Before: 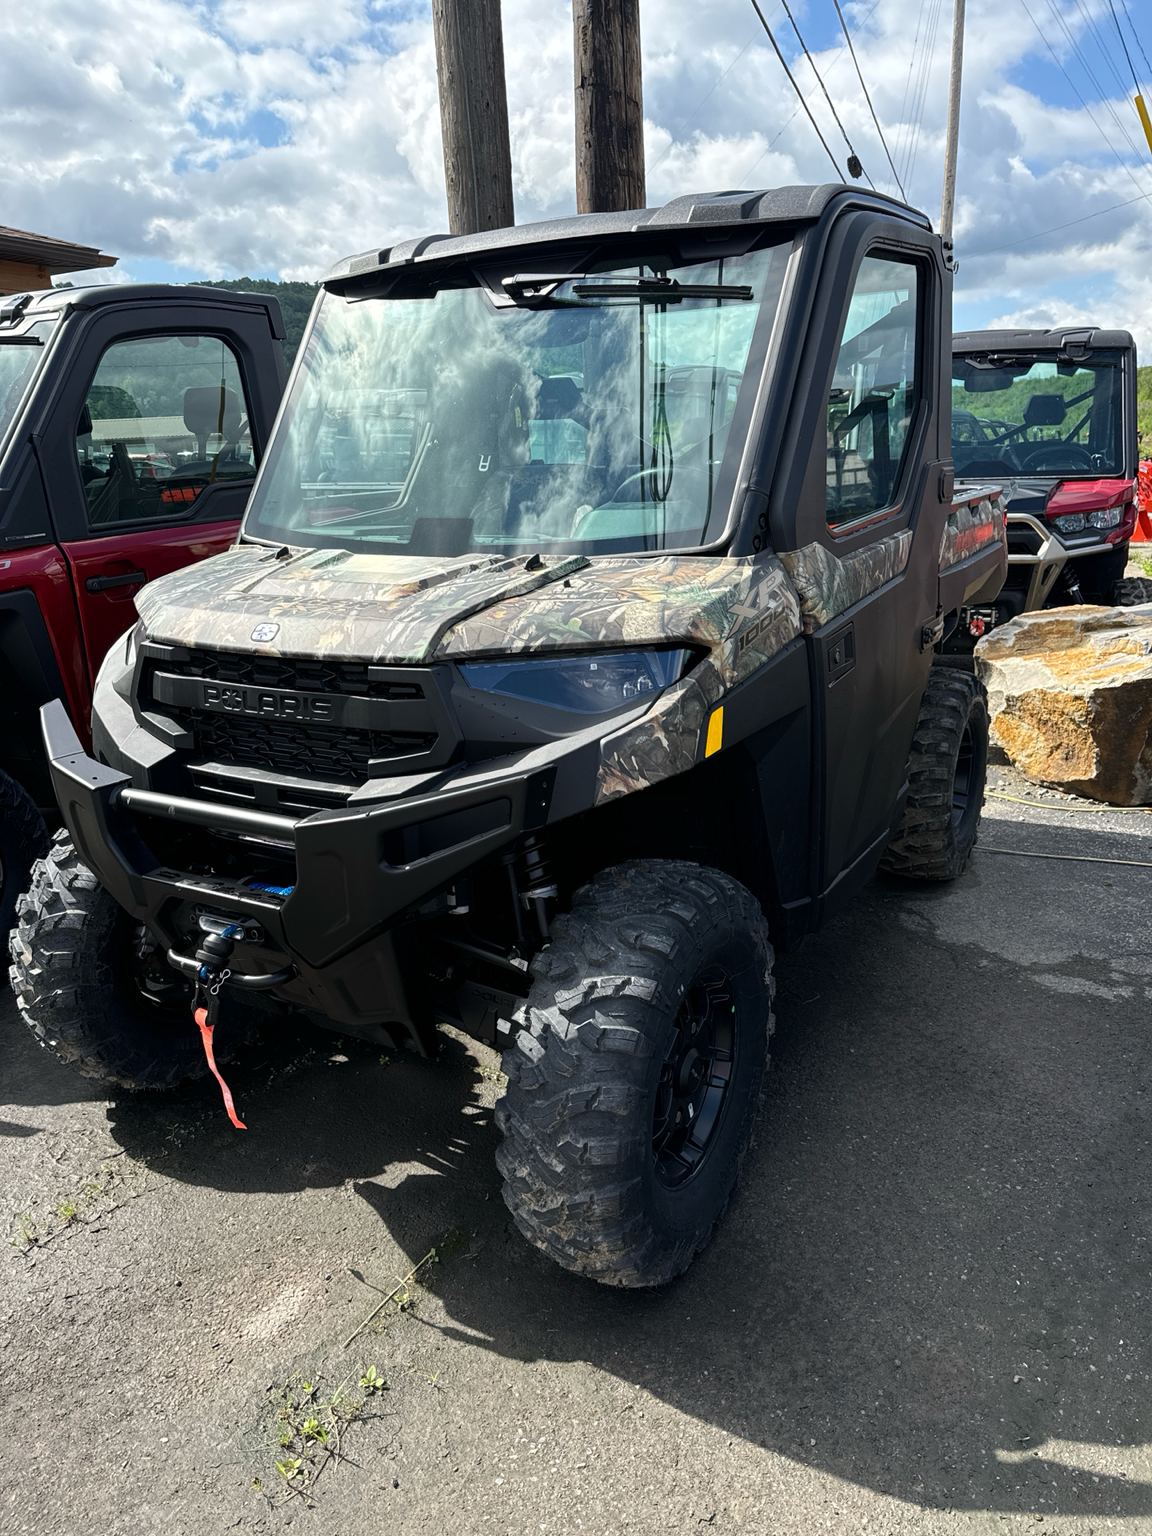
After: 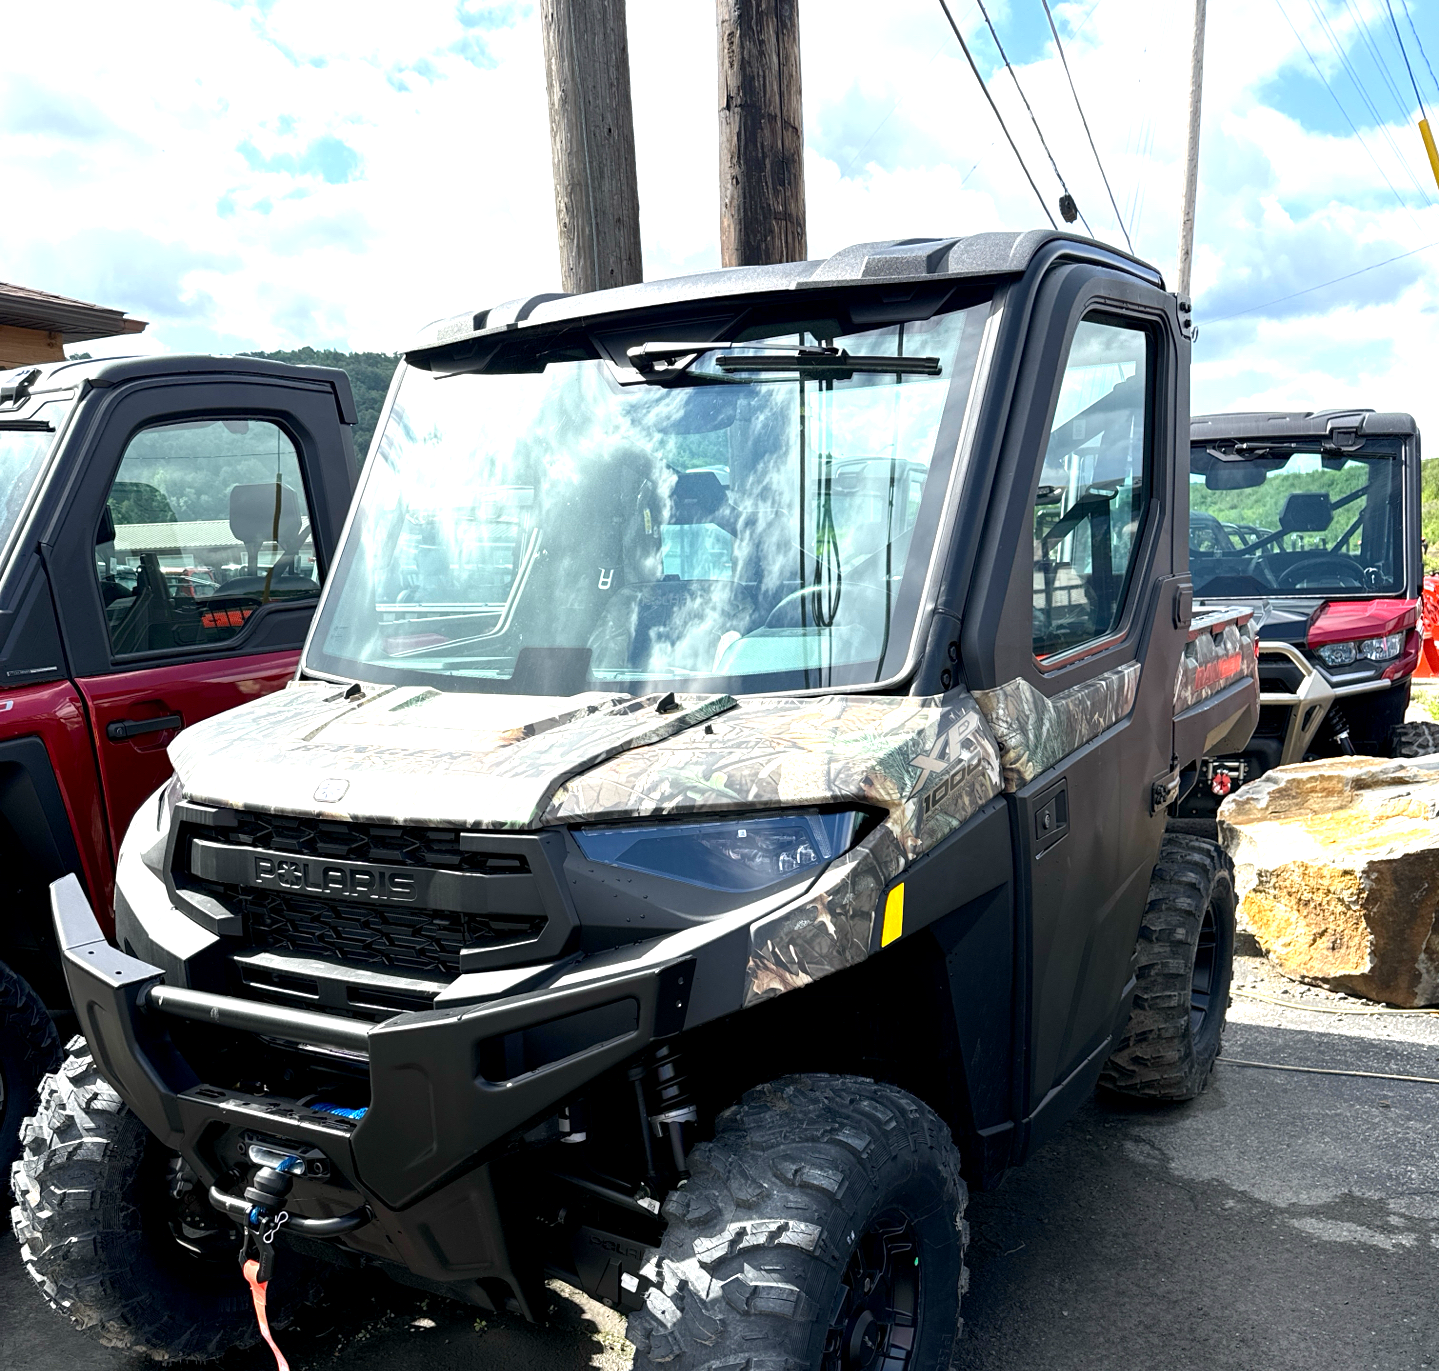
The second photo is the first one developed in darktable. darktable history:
exposure: black level correction 0.001, exposure 1 EV, compensate highlight preservation false
crop: bottom 28.576%
